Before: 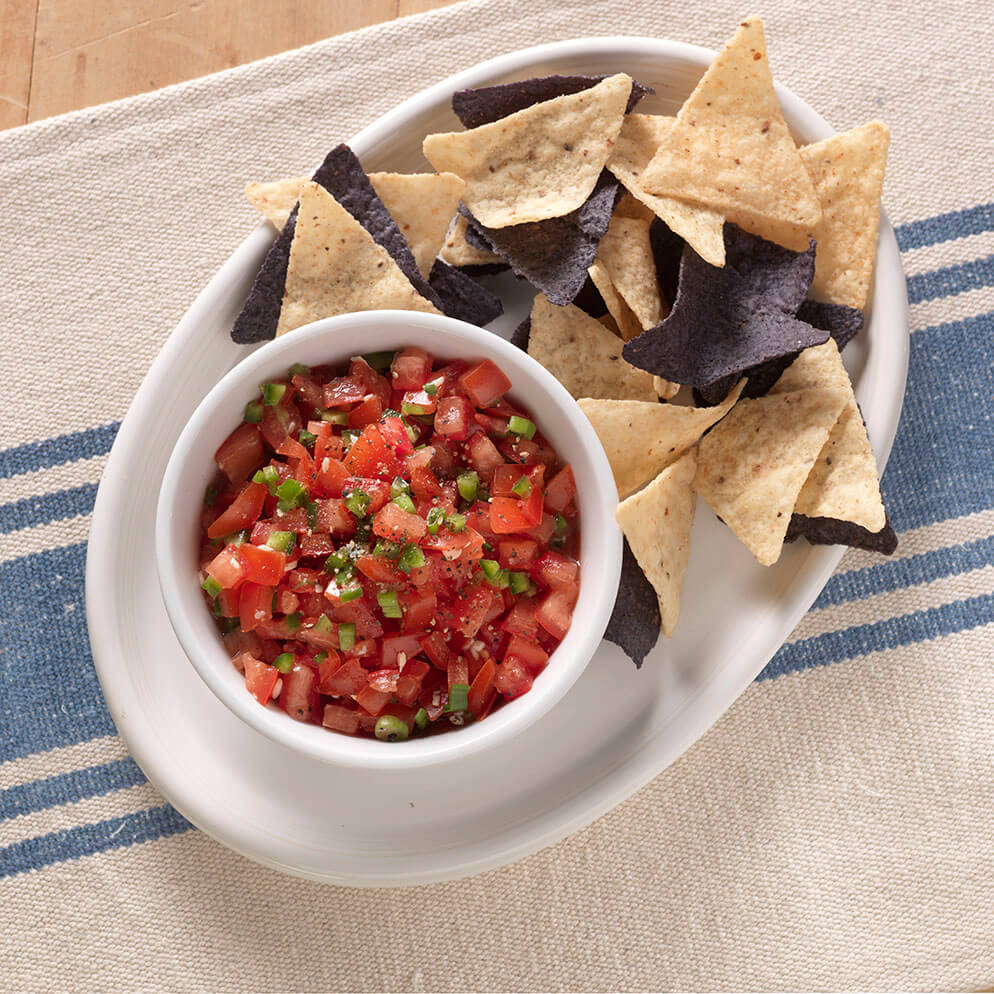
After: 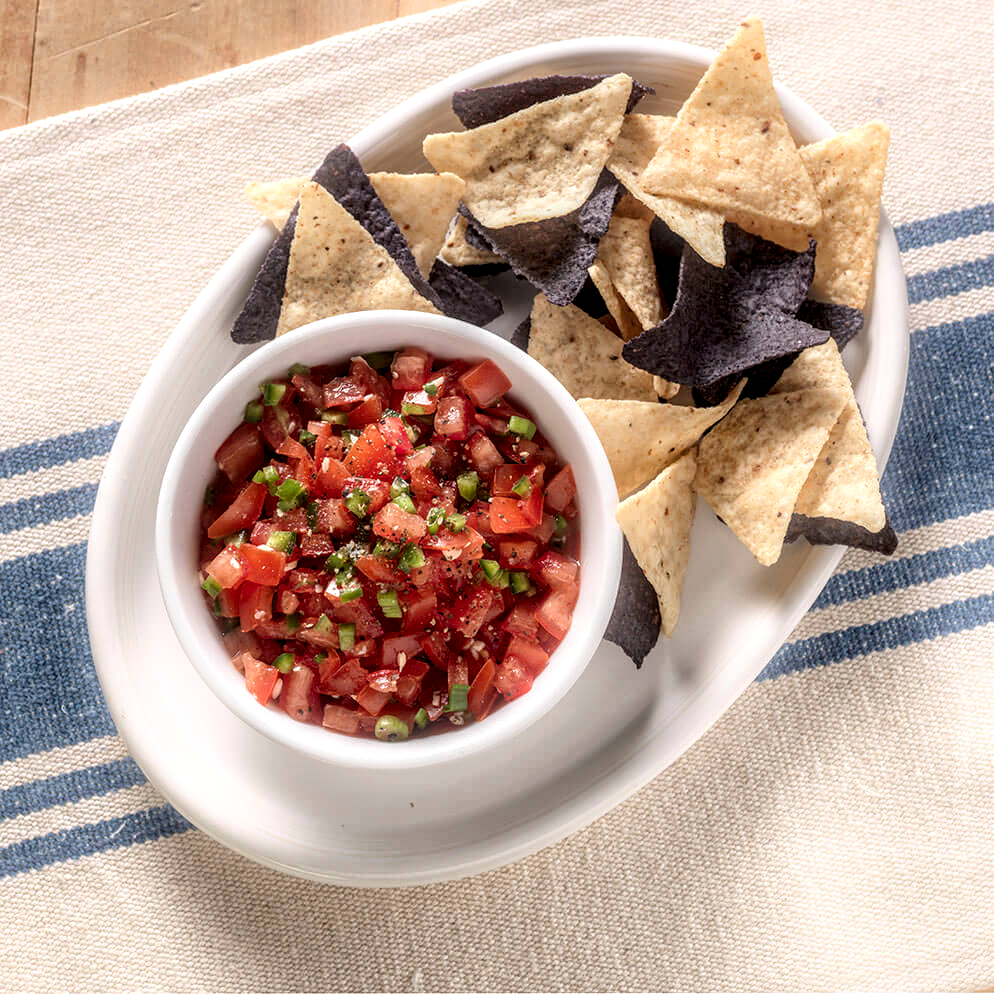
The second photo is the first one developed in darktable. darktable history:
local contrast: highlights 12%, shadows 38%, detail 183%, midtone range 0.471
bloom: size 5%, threshold 95%, strength 15%
